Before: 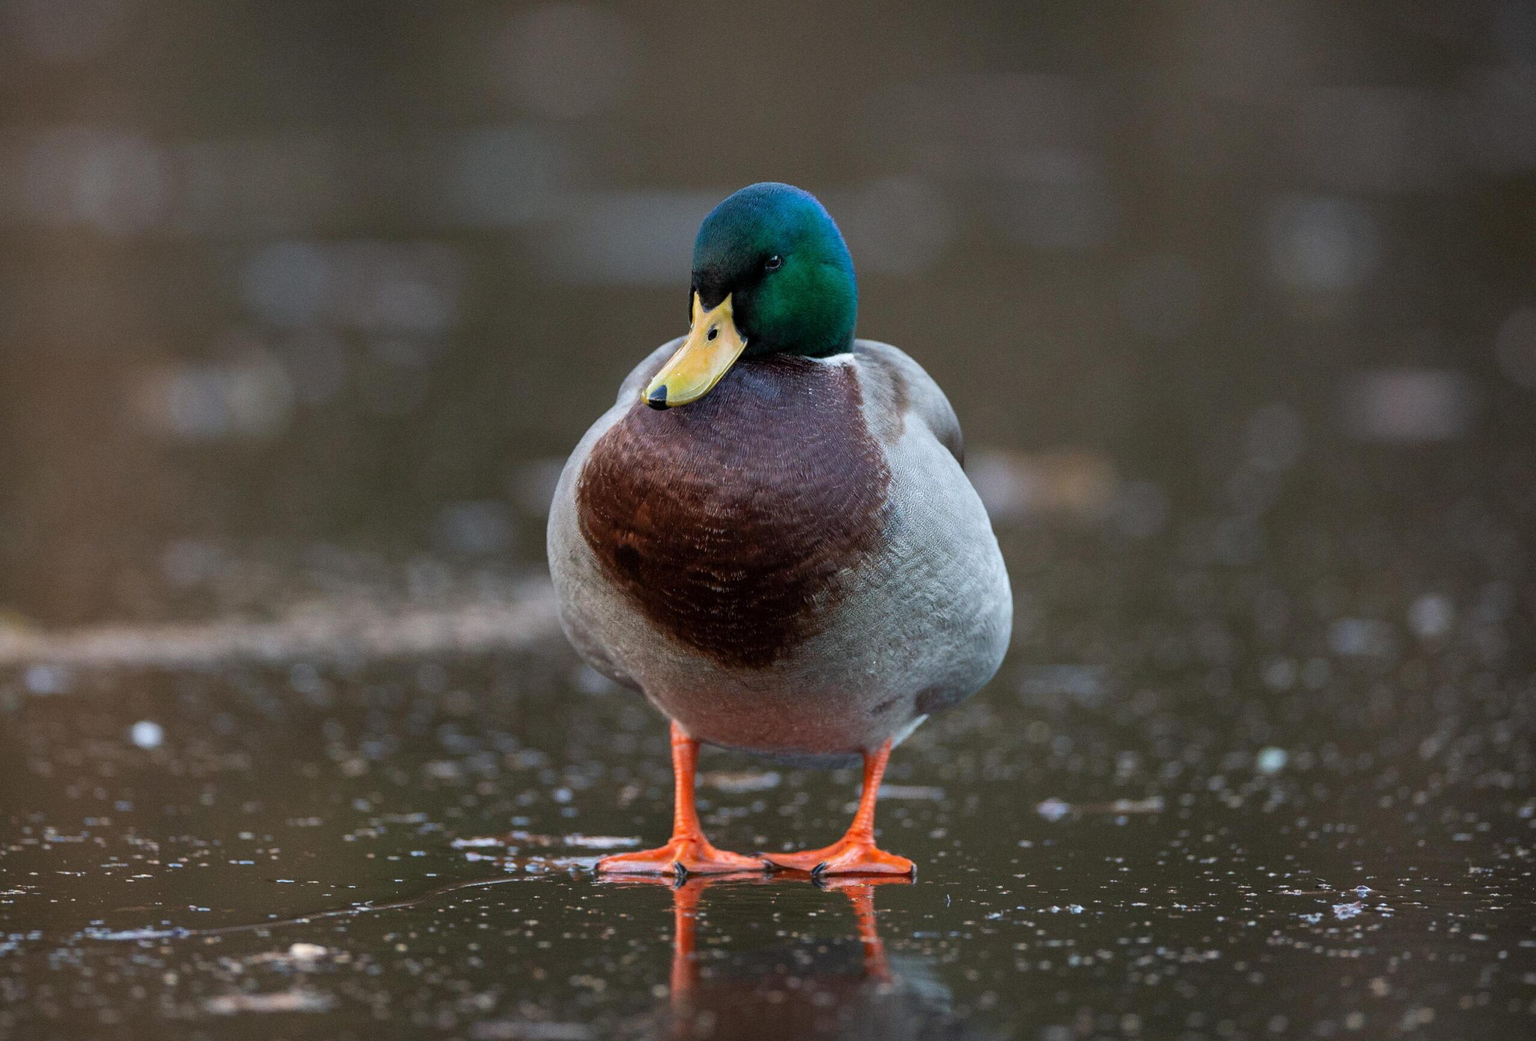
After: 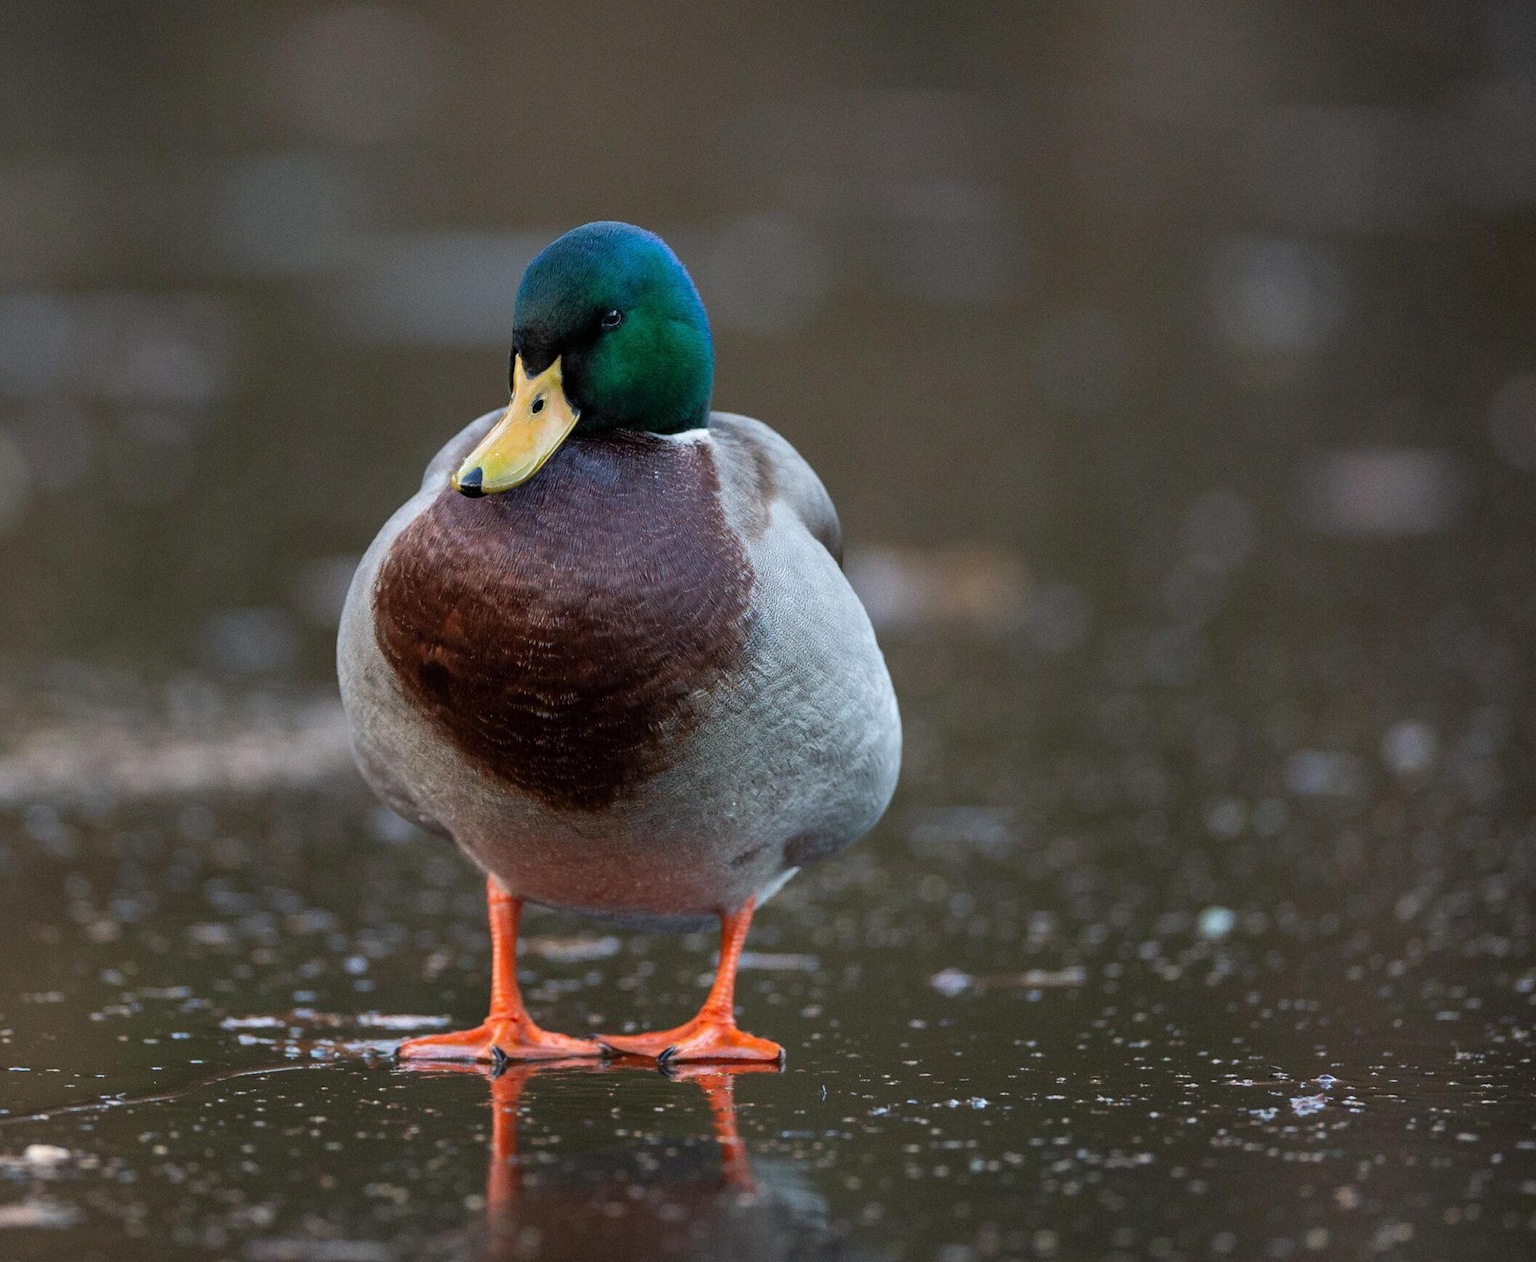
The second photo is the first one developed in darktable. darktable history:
crop: left 17.561%, bottom 0.04%
